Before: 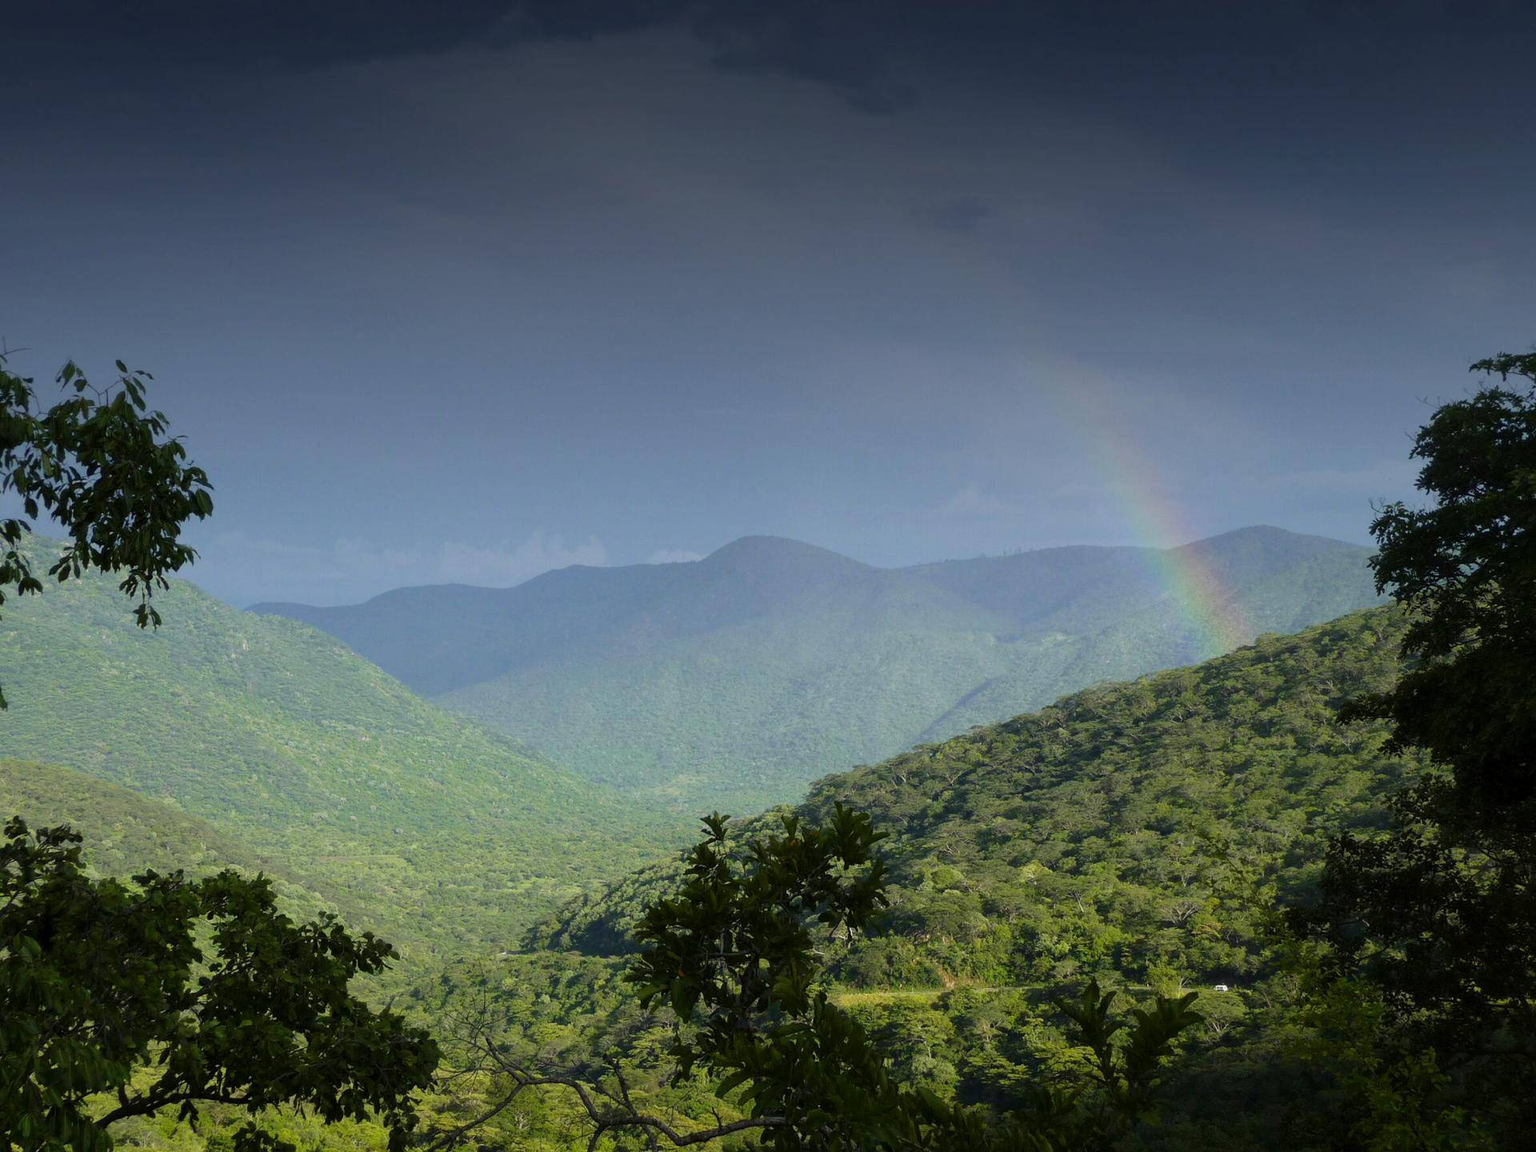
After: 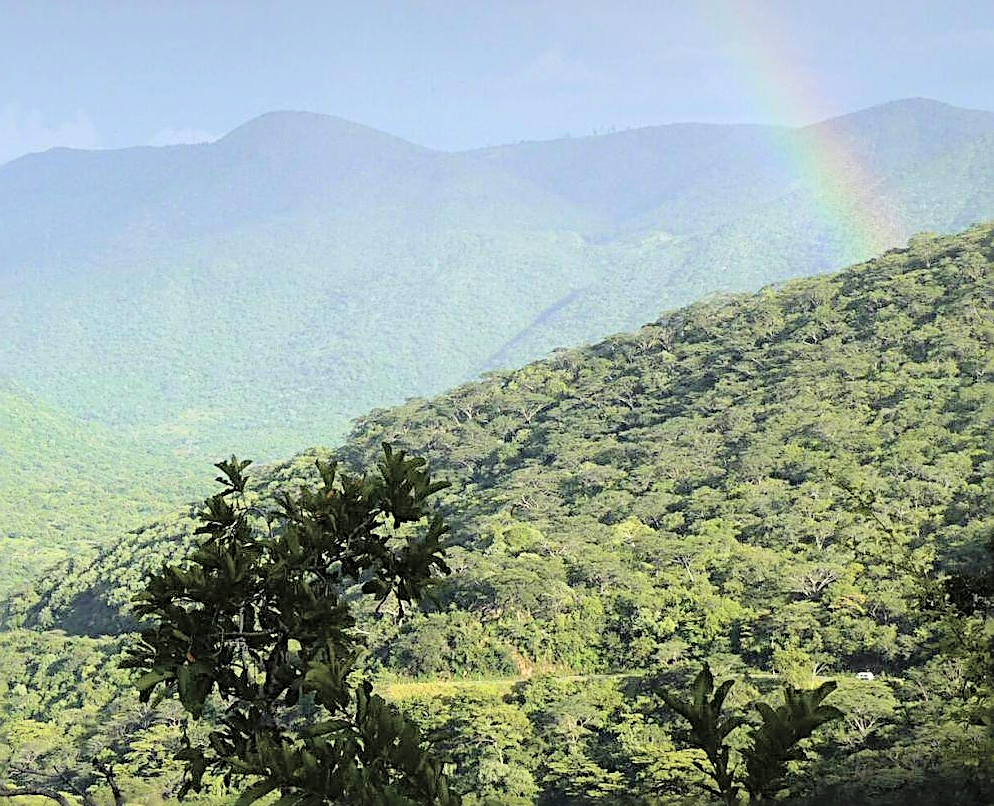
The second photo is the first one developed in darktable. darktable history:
crop: left 34.479%, top 38.822%, right 13.718%, bottom 5.172%
sharpen: radius 2.817, amount 0.715
tone curve: curves: ch0 [(0, 0) (0.169, 0.367) (0.635, 0.859) (1, 1)], color space Lab, independent channels, preserve colors none
